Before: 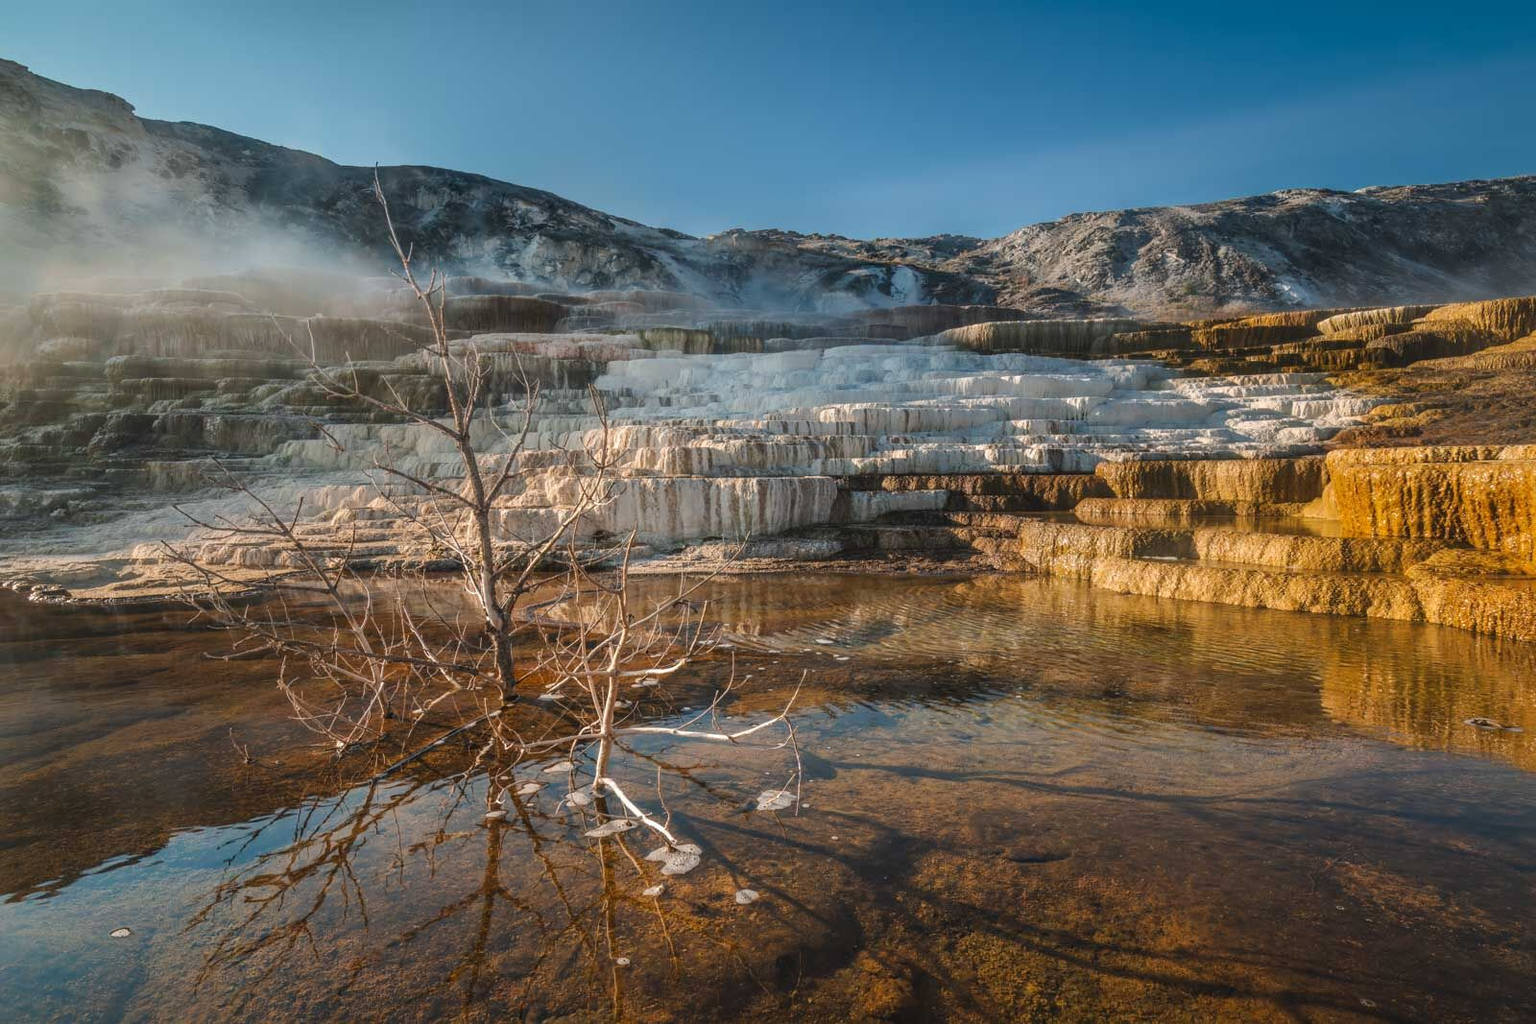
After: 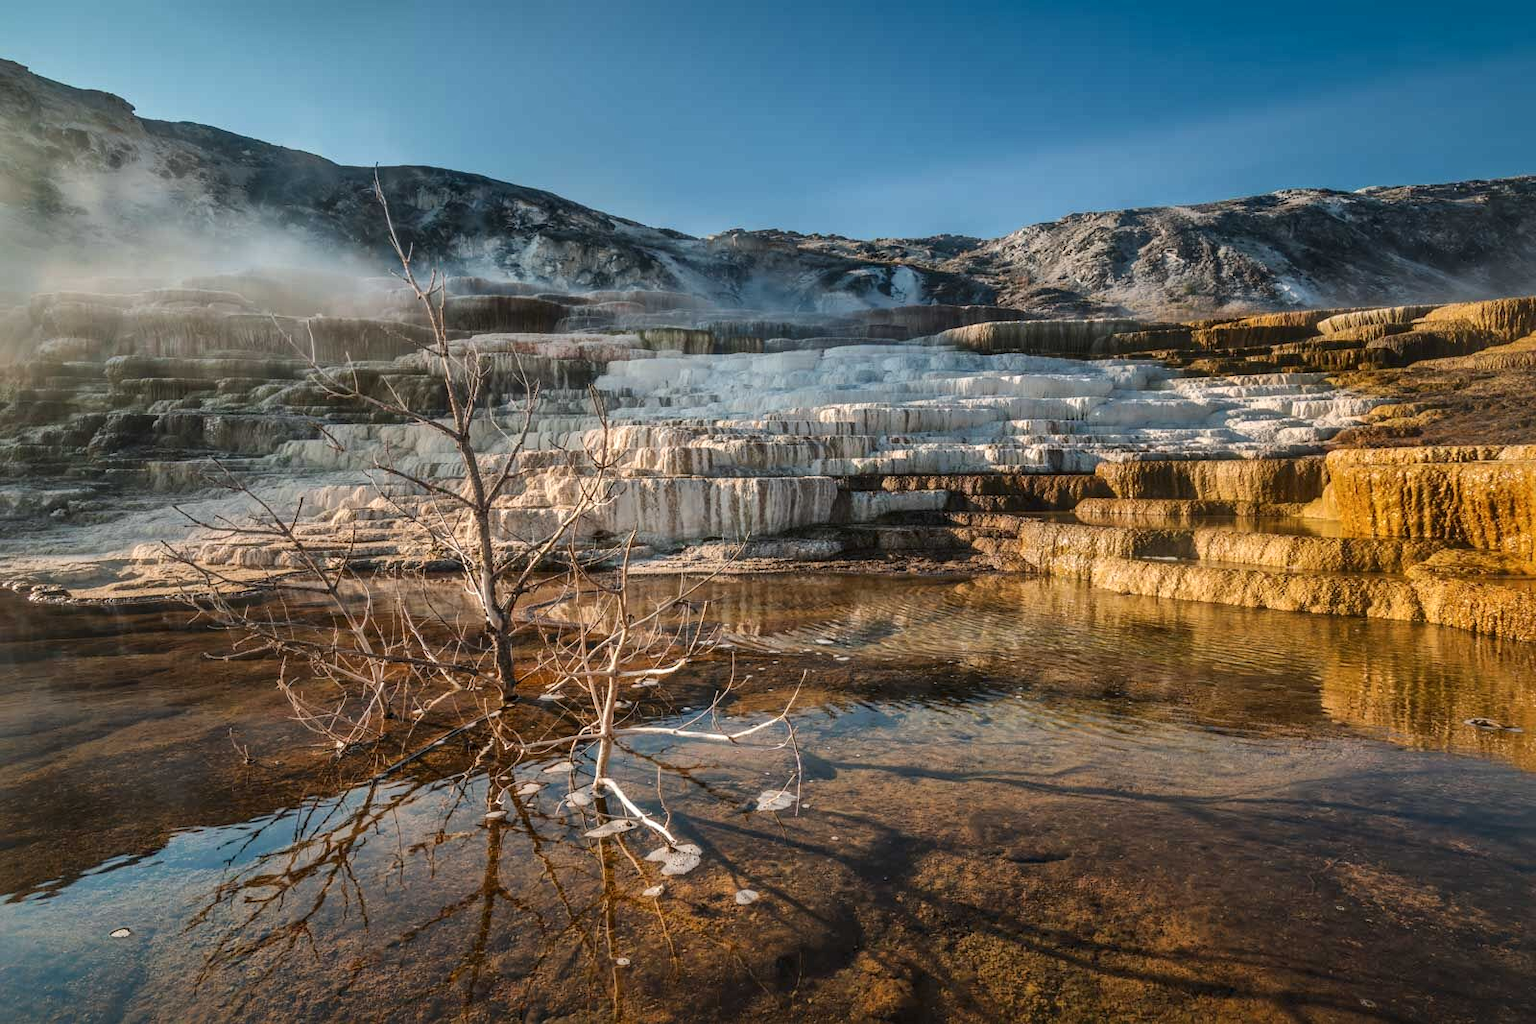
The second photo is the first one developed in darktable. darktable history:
local contrast: mode bilateral grid, contrast 20, coarseness 49, detail 147%, midtone range 0.2
